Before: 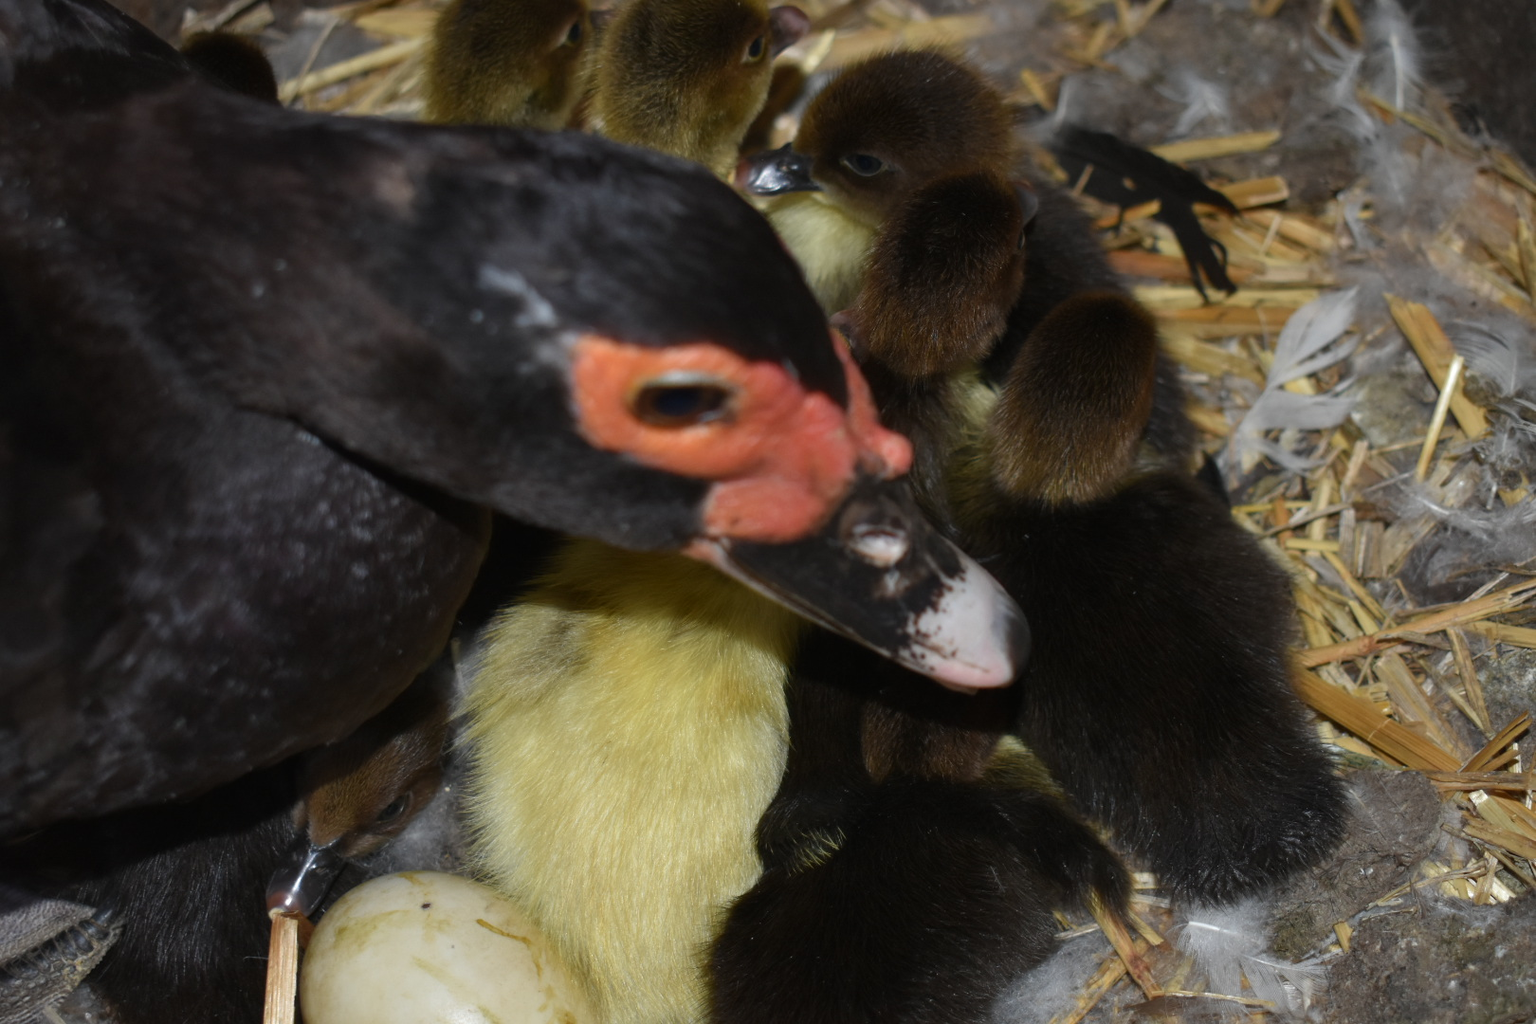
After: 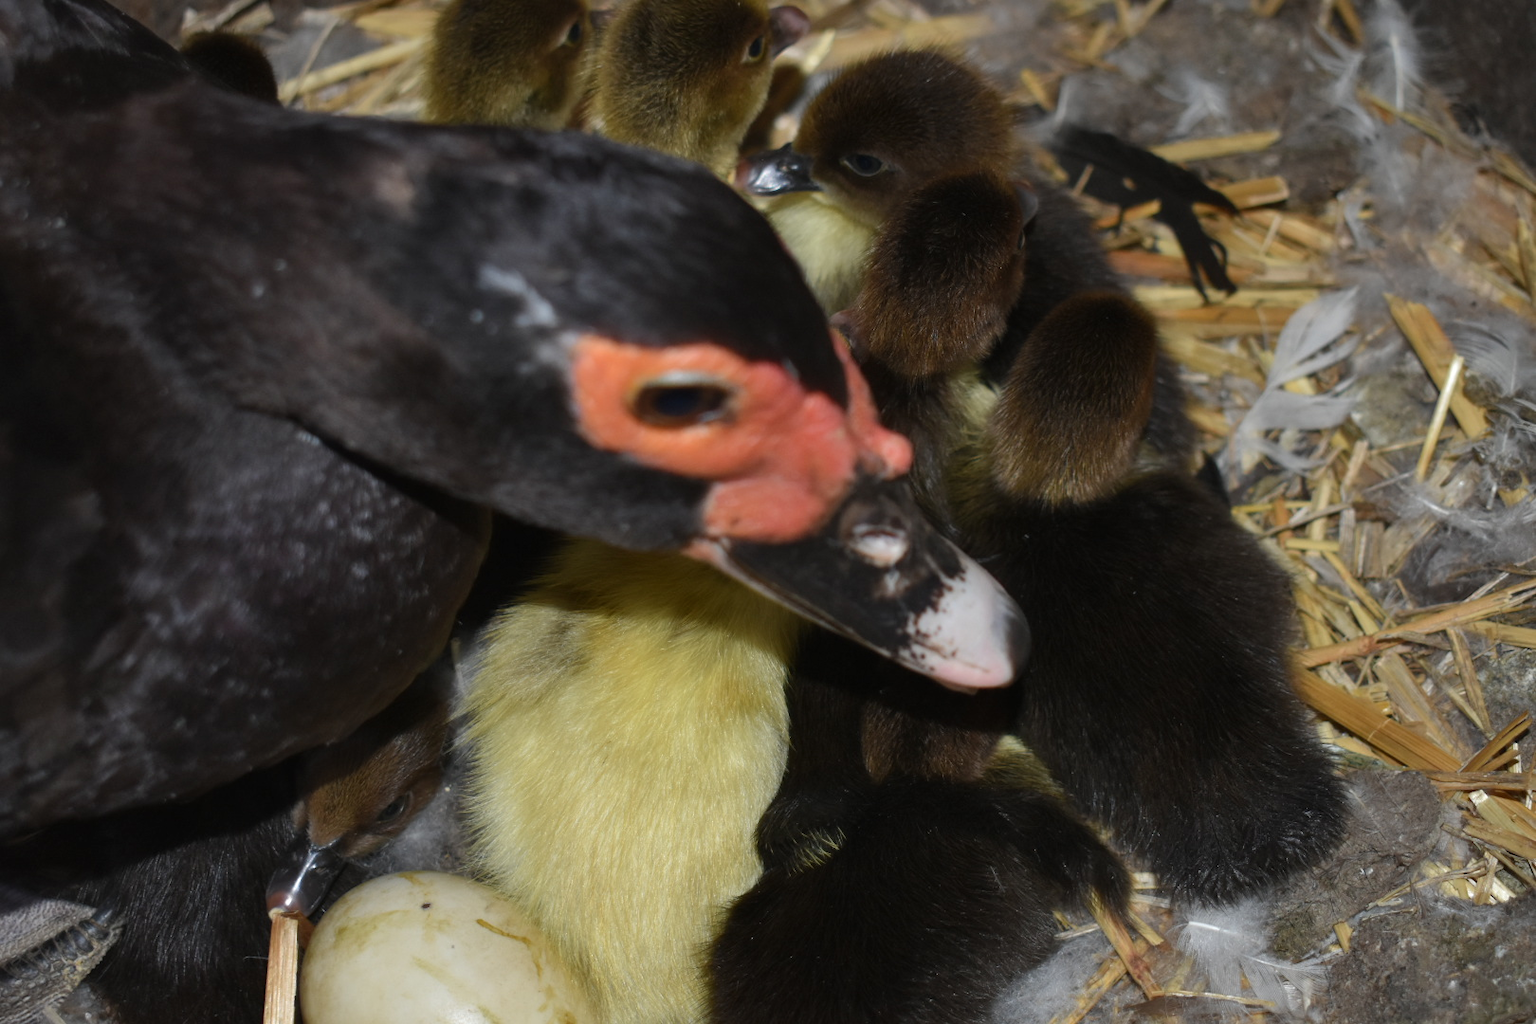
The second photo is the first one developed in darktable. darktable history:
shadows and highlights: radius 128.23, shadows 30.39, highlights -31.18, low approximation 0.01, soften with gaussian
